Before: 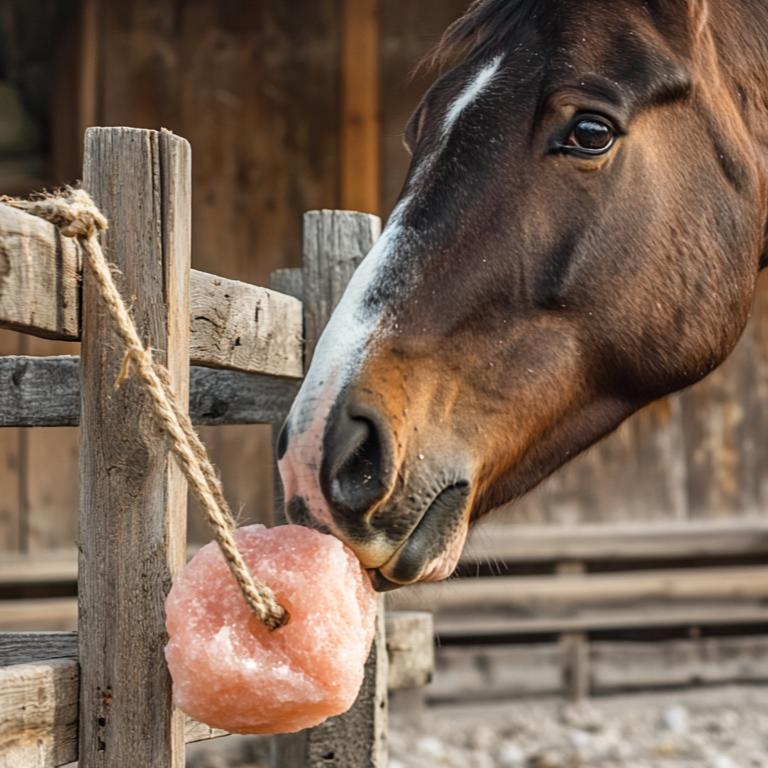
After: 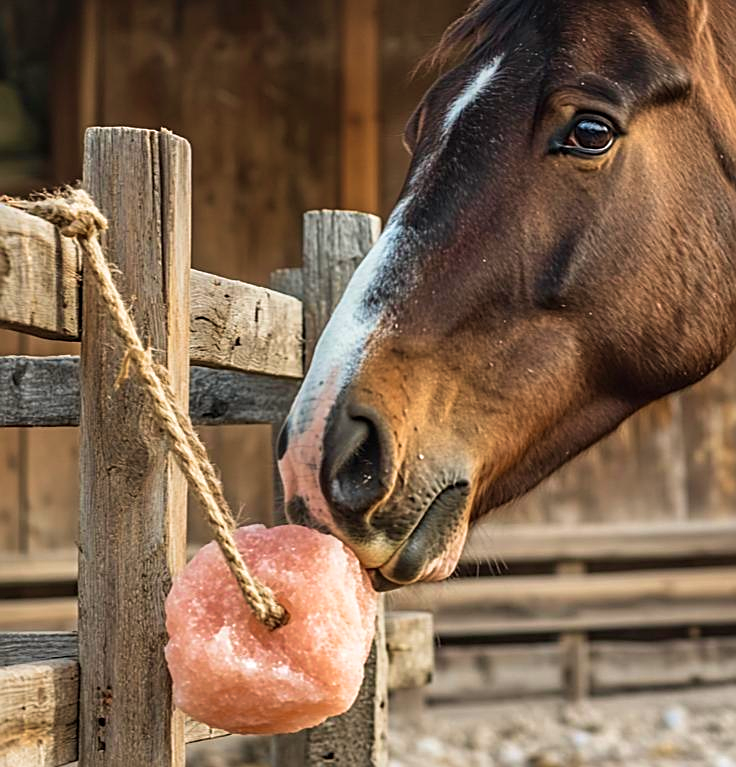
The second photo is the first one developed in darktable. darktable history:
crop: right 4.126%, bottom 0.031%
velvia: strength 50%
sharpen: on, module defaults
